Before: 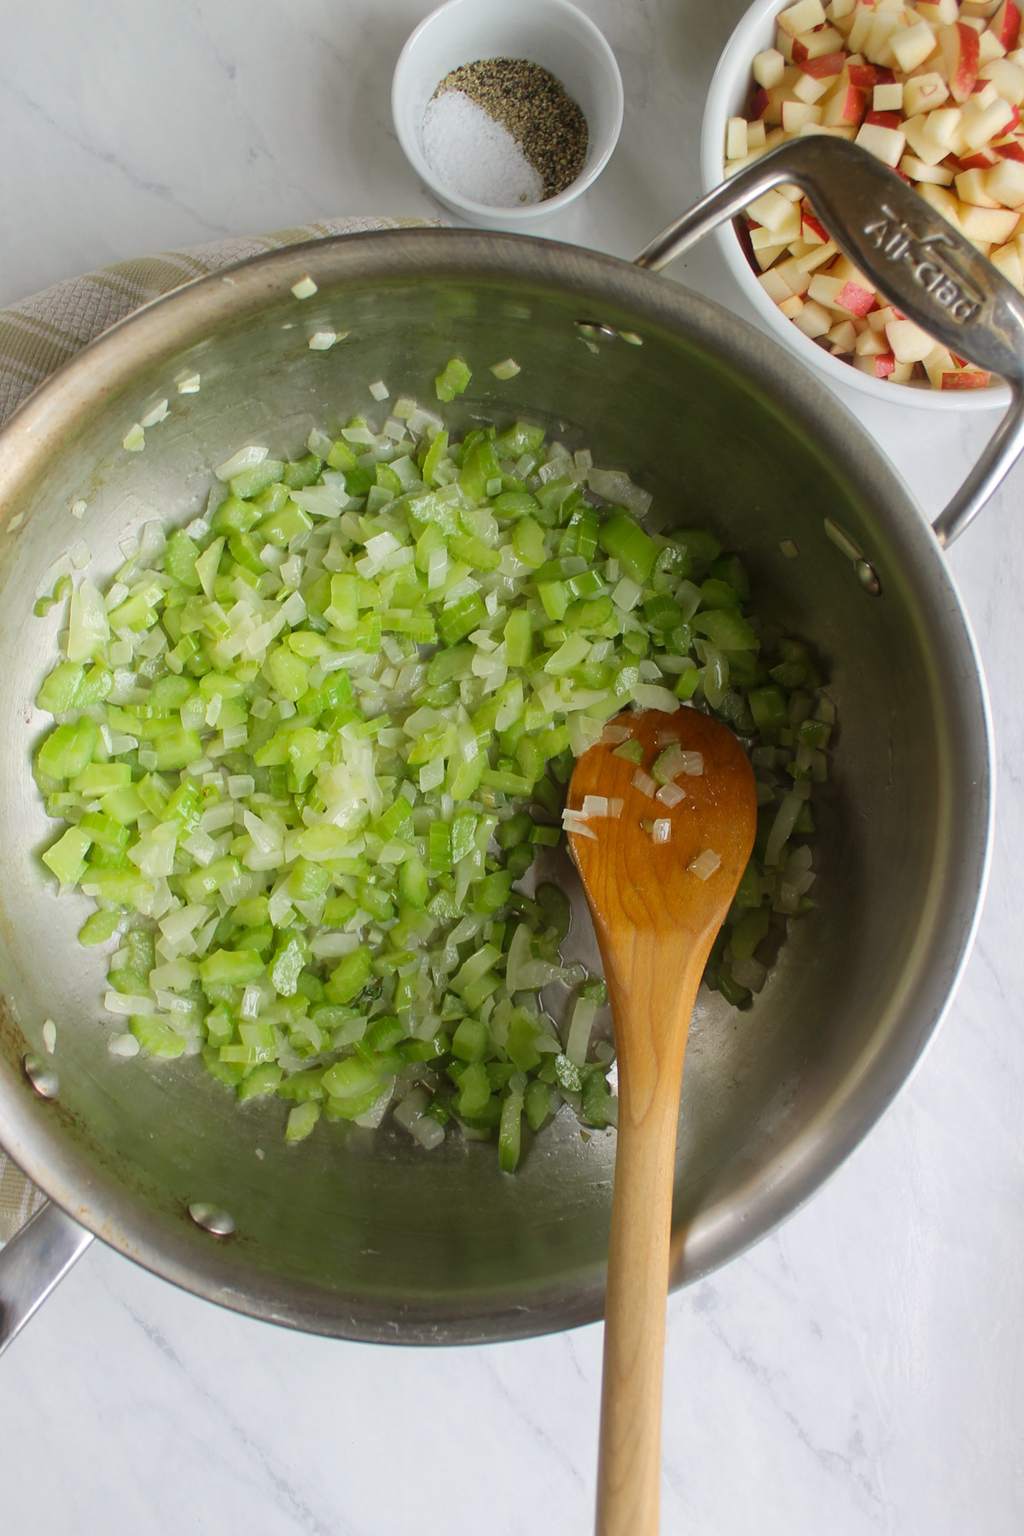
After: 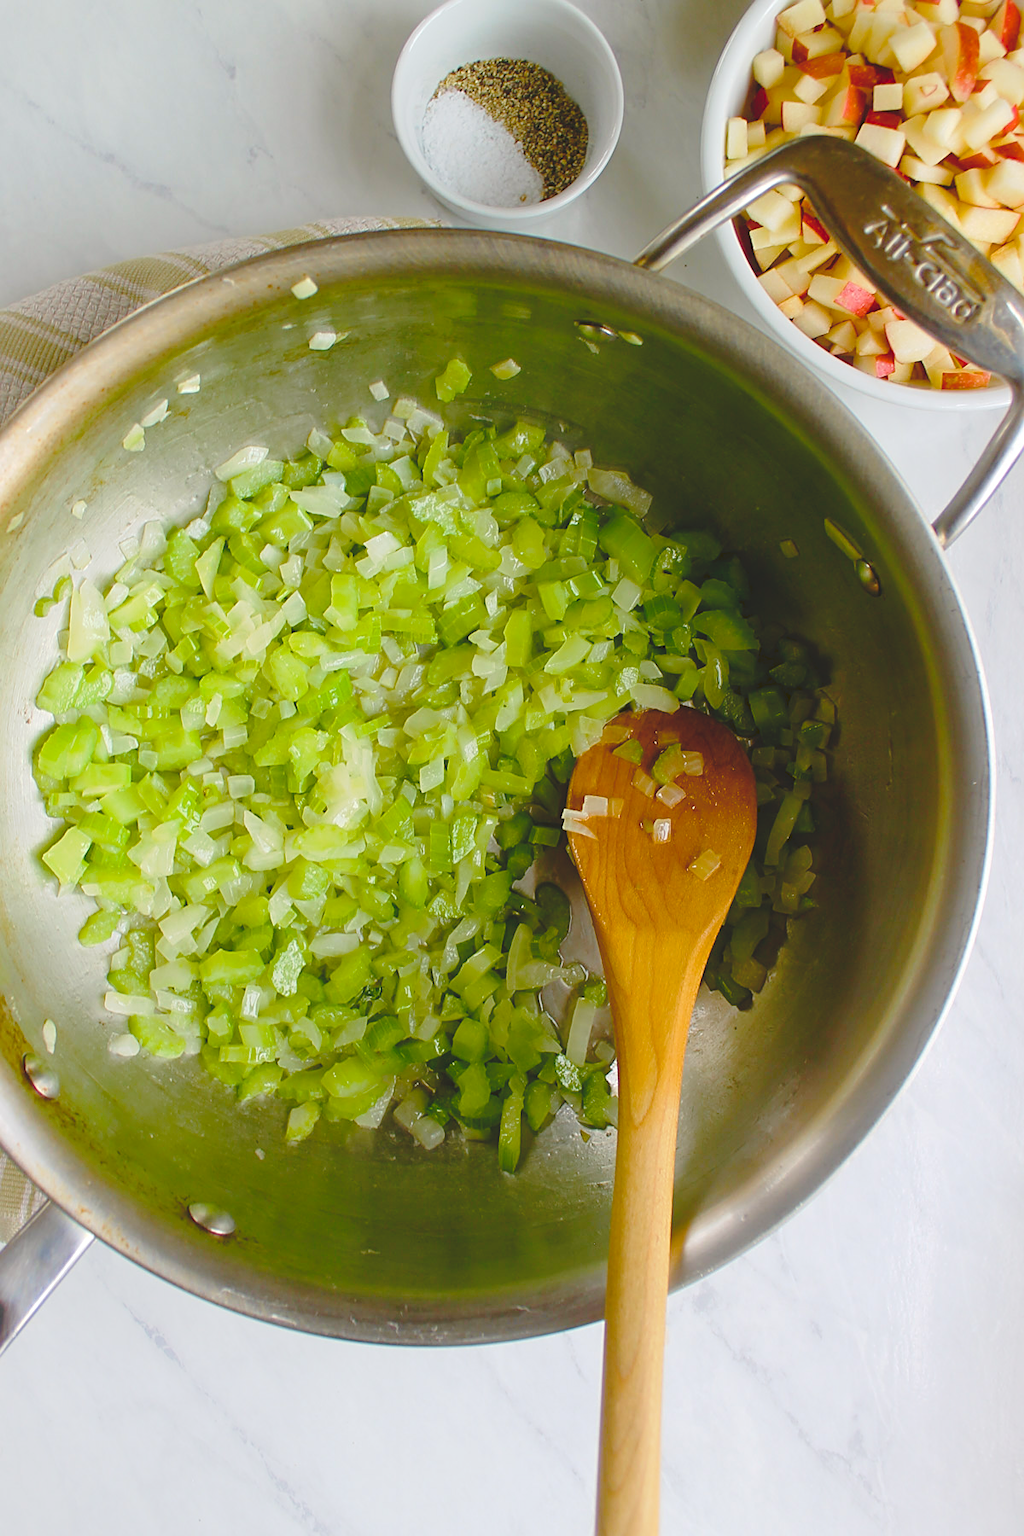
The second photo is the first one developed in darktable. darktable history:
sharpen: on, module defaults
tone curve: curves: ch0 [(0, 0) (0.003, 0.128) (0.011, 0.133) (0.025, 0.133) (0.044, 0.141) (0.069, 0.152) (0.1, 0.169) (0.136, 0.201) (0.177, 0.239) (0.224, 0.294) (0.277, 0.358) (0.335, 0.428) (0.399, 0.488) (0.468, 0.55) (0.543, 0.611) (0.623, 0.678) (0.709, 0.755) (0.801, 0.843) (0.898, 0.91) (1, 1)], preserve colors none
color balance rgb: perceptual saturation grading › global saturation 20%, perceptual saturation grading › highlights -25%, perceptual saturation grading › shadows 50.52%, global vibrance 40.24%
